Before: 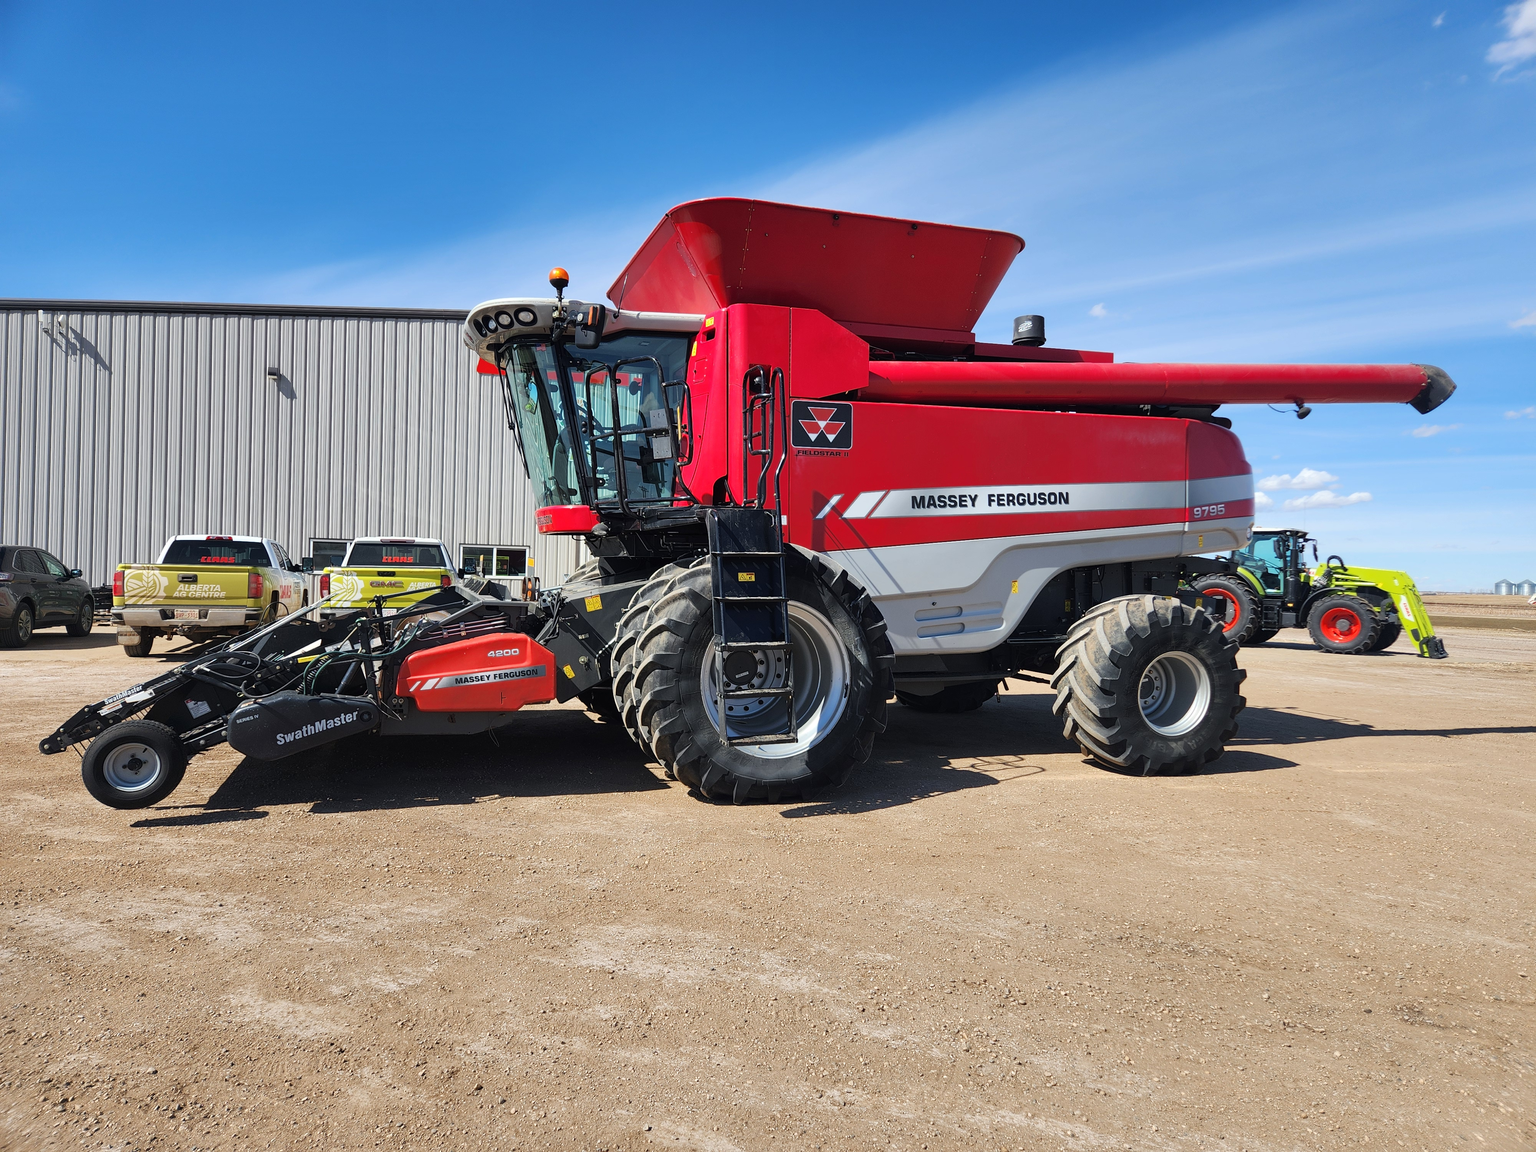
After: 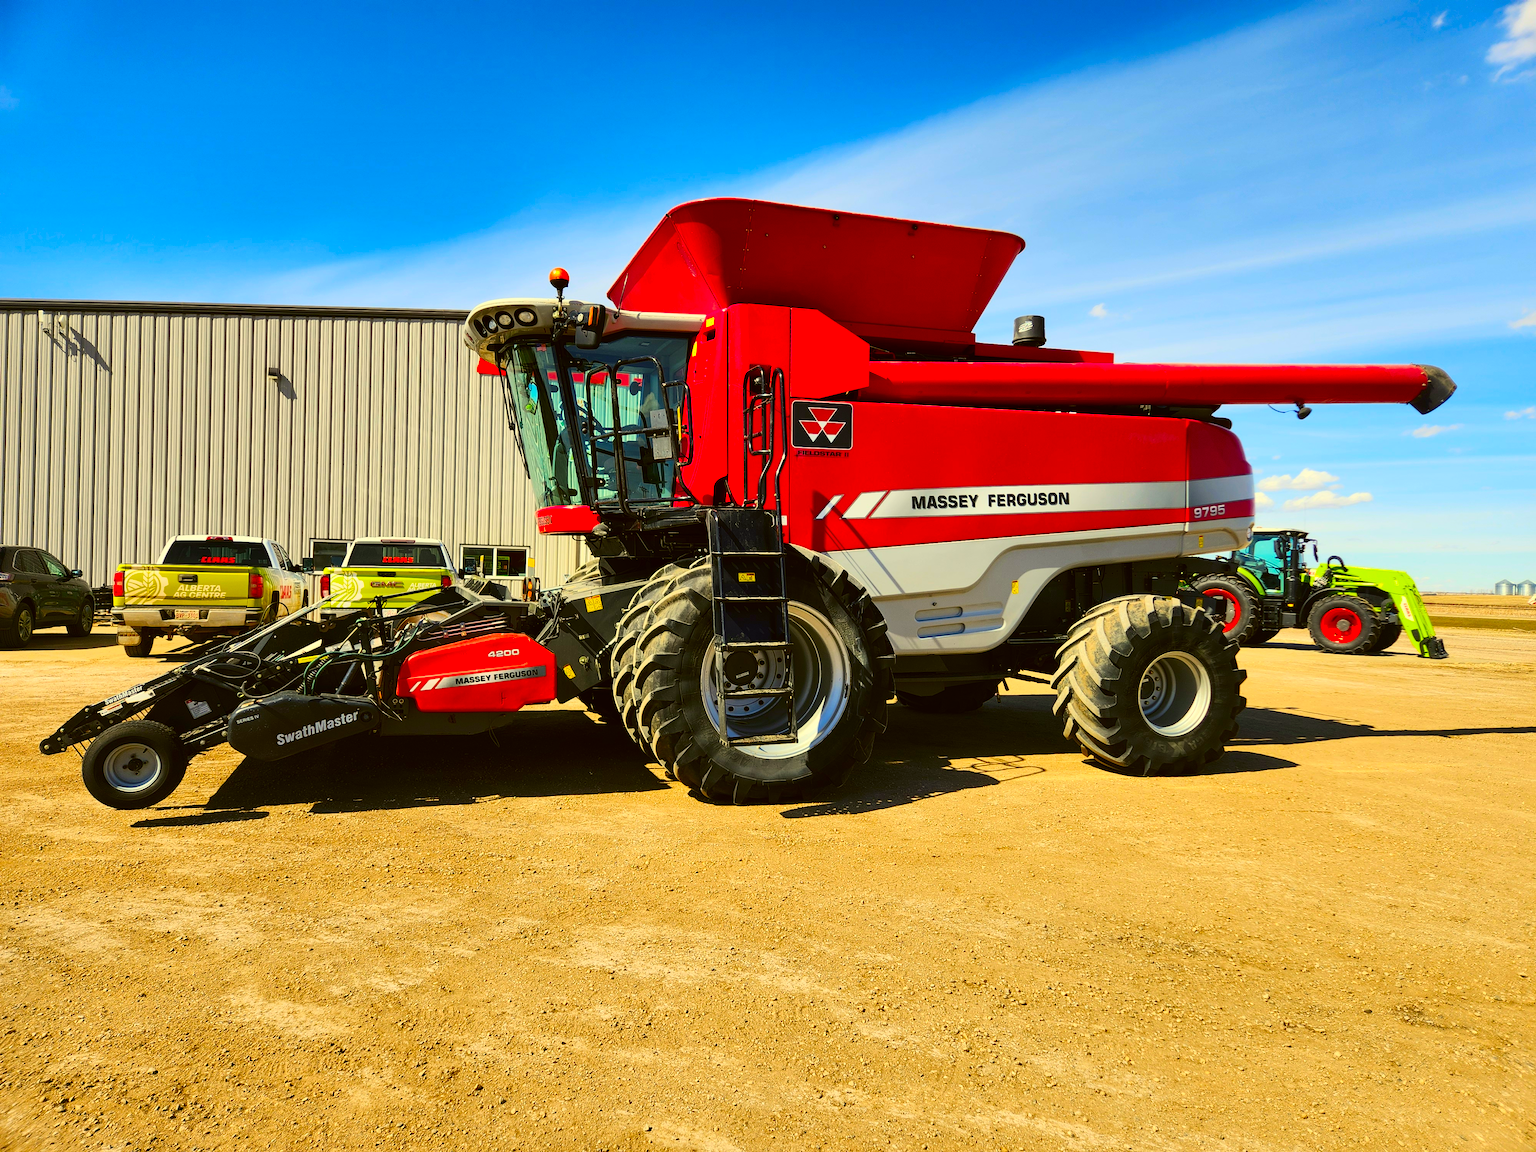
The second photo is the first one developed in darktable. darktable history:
shadows and highlights: shadows 25.9, highlights -25.95, highlights color adjustment 56.17%
color correction: highlights a* 0.118, highlights b* 29.55, shadows a* -0.299, shadows b* 20.92
contrast brightness saturation: contrast 0.263, brightness 0.018, saturation 0.865
